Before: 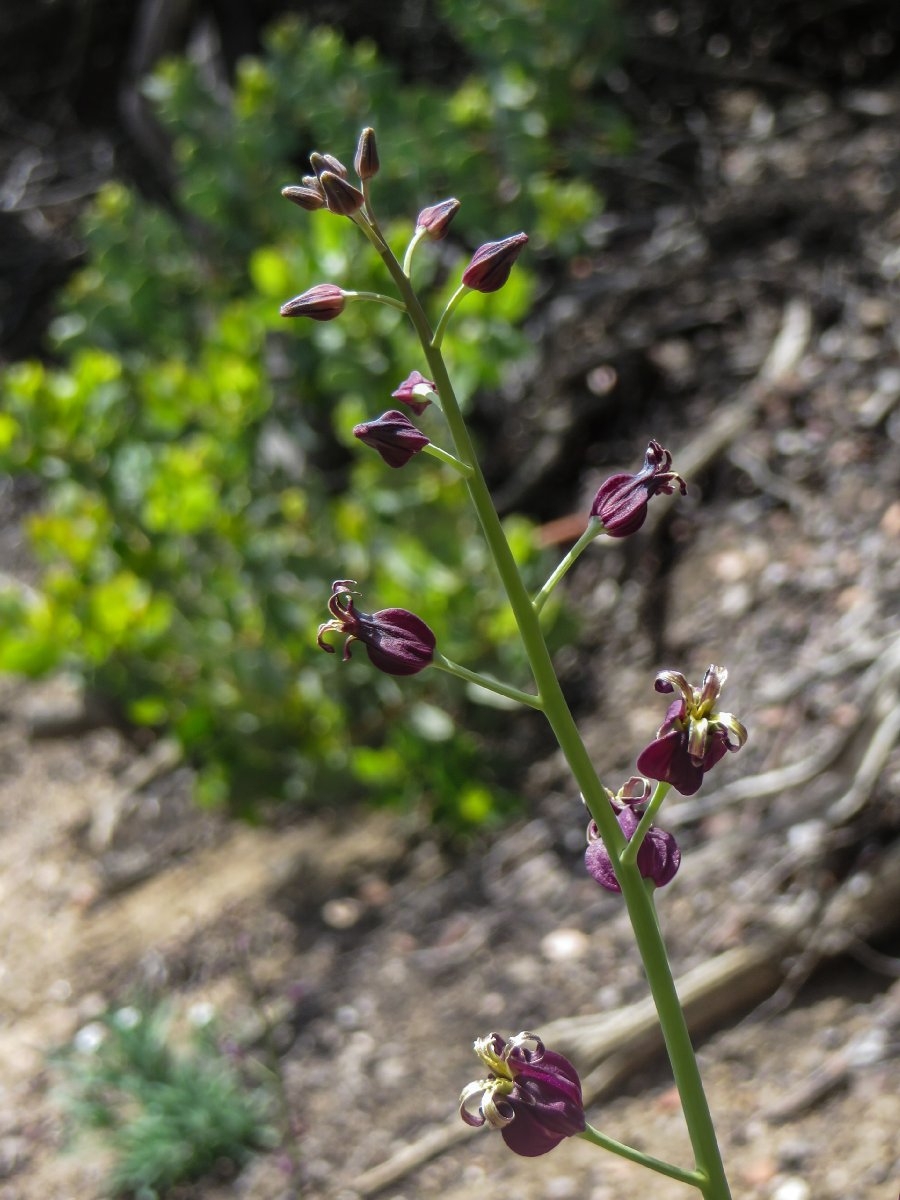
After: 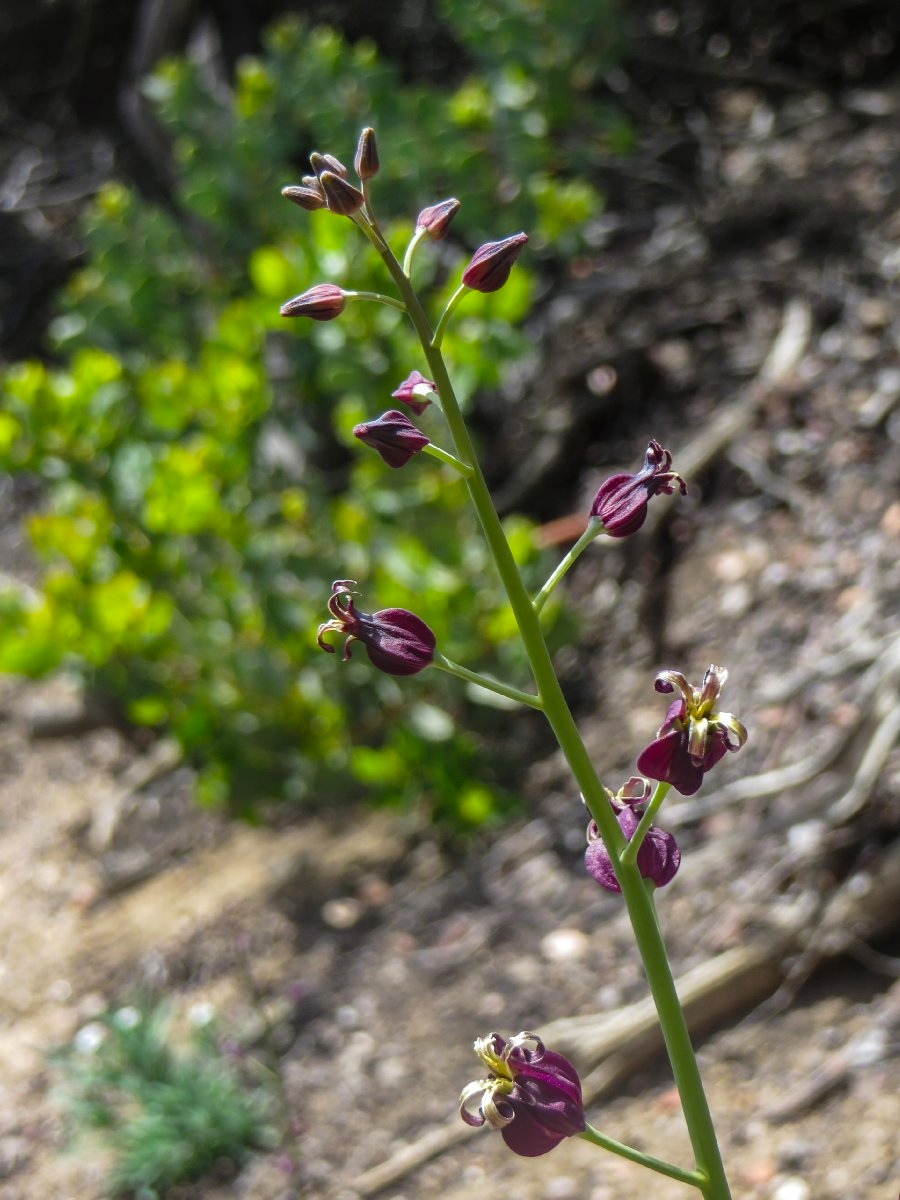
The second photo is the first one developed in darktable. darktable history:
color balance rgb: highlights gain › luminance 17.524%, perceptual saturation grading › global saturation 19.867%, global vibrance -16.632%, contrast -6.536%
